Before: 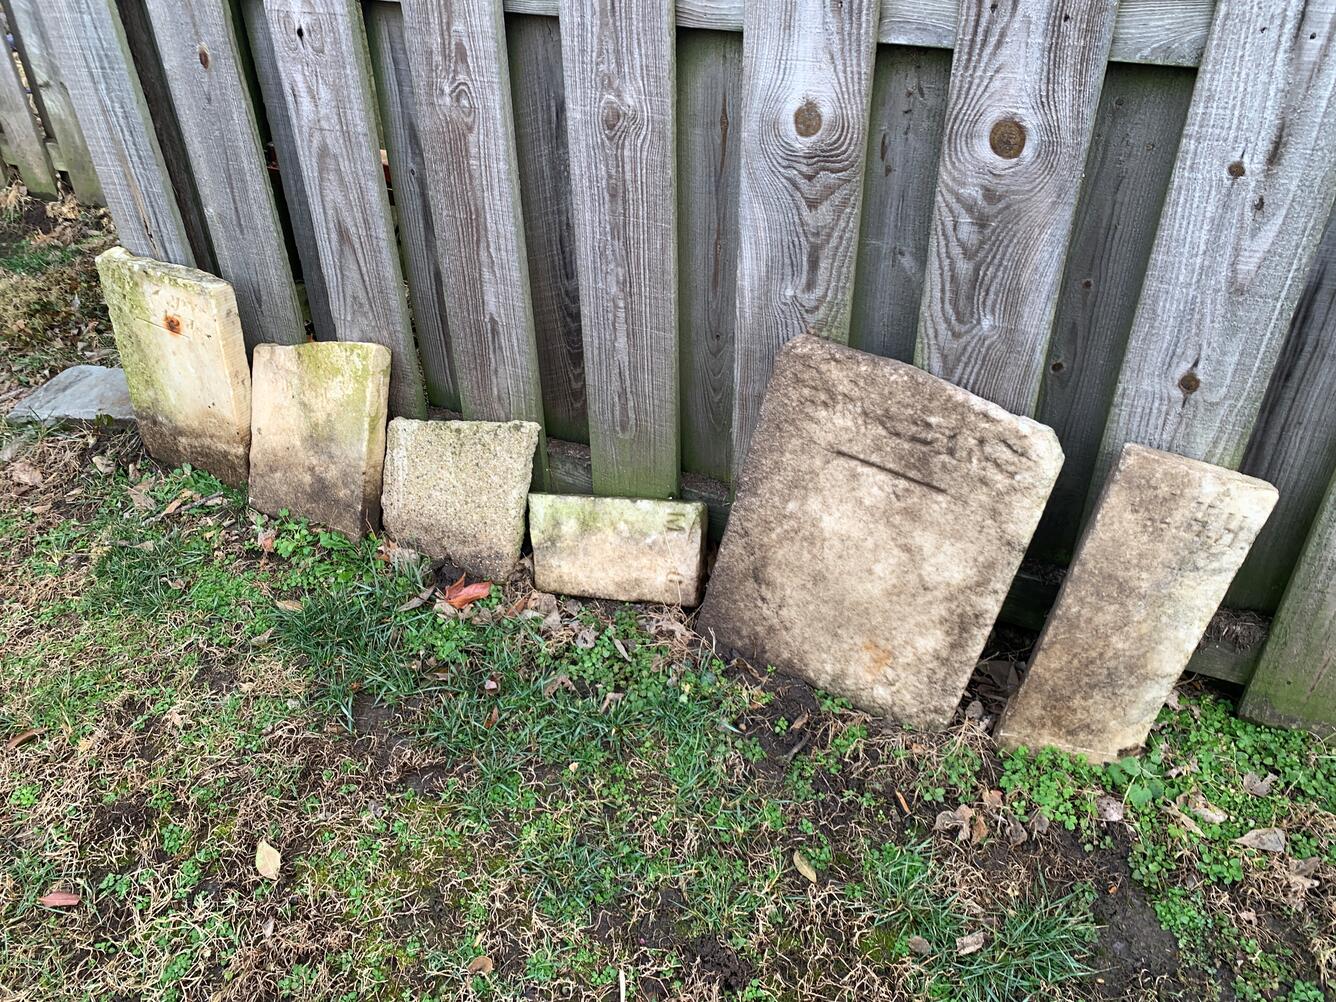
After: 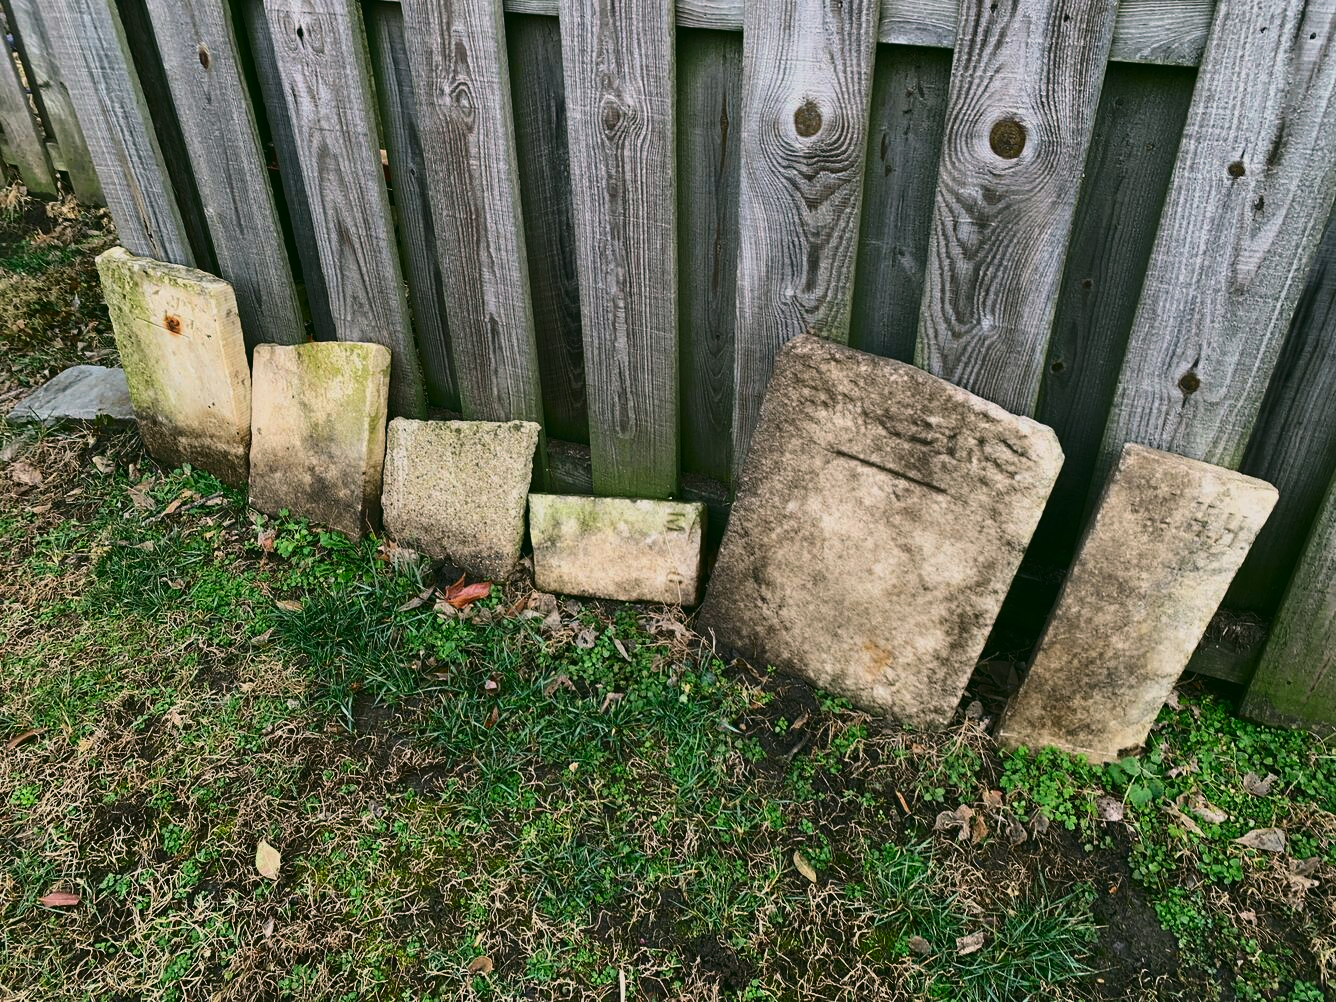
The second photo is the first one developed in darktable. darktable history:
contrast brightness saturation: contrast 0.206, brightness -0.102, saturation 0.21
exposure: black level correction -0.015, exposure -0.52 EV, compensate exposure bias true, compensate highlight preservation false
color correction: highlights a* 3.96, highlights b* 4.91, shadows a* -7.54, shadows b* 5.03
